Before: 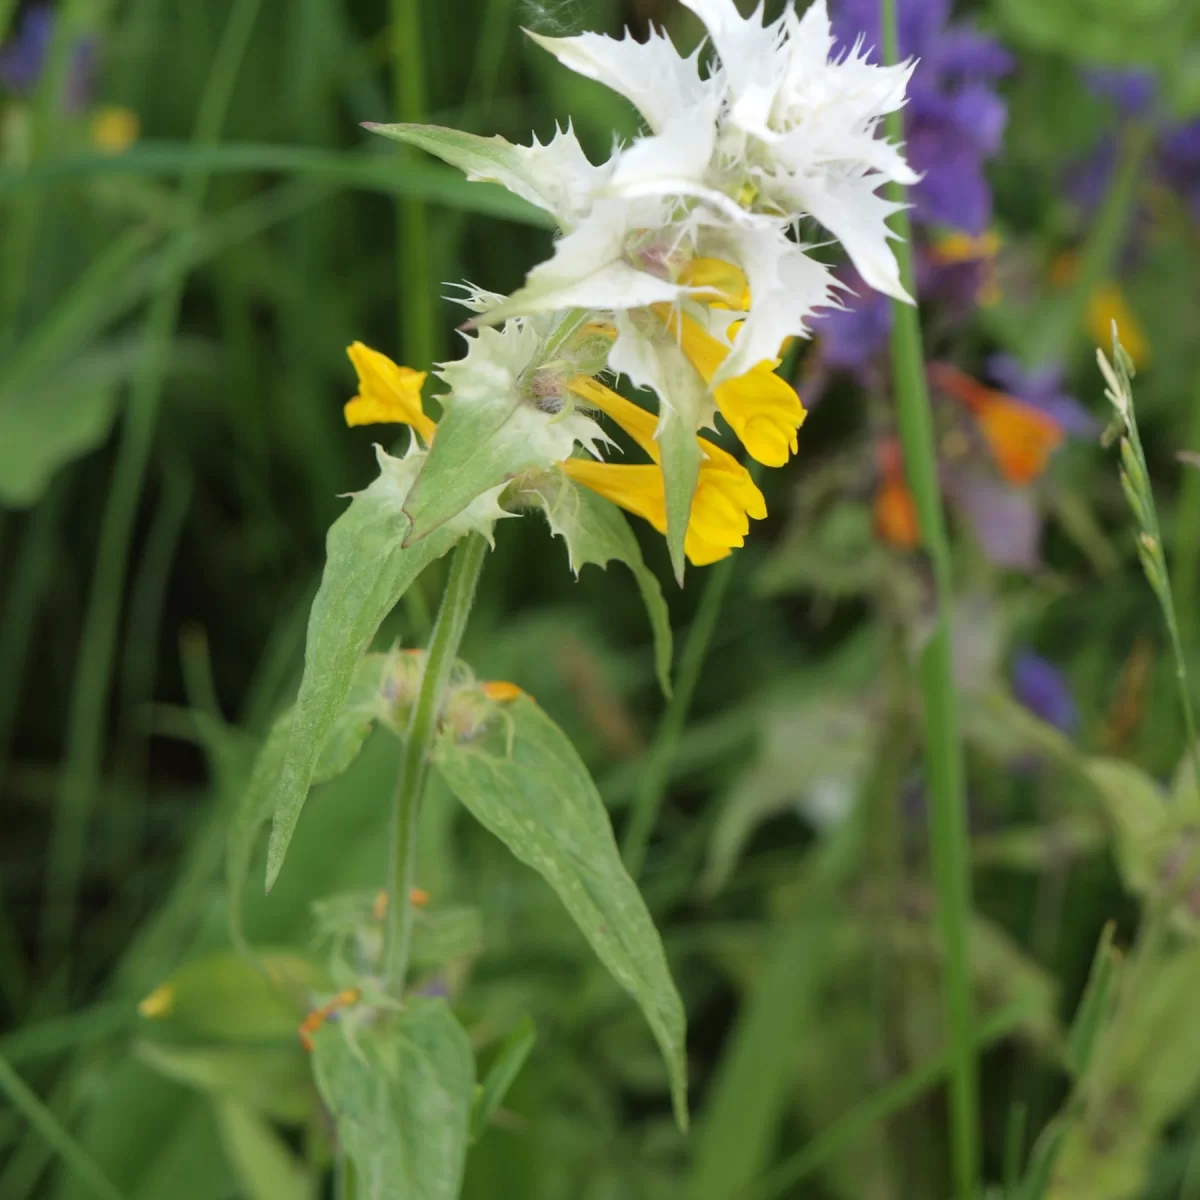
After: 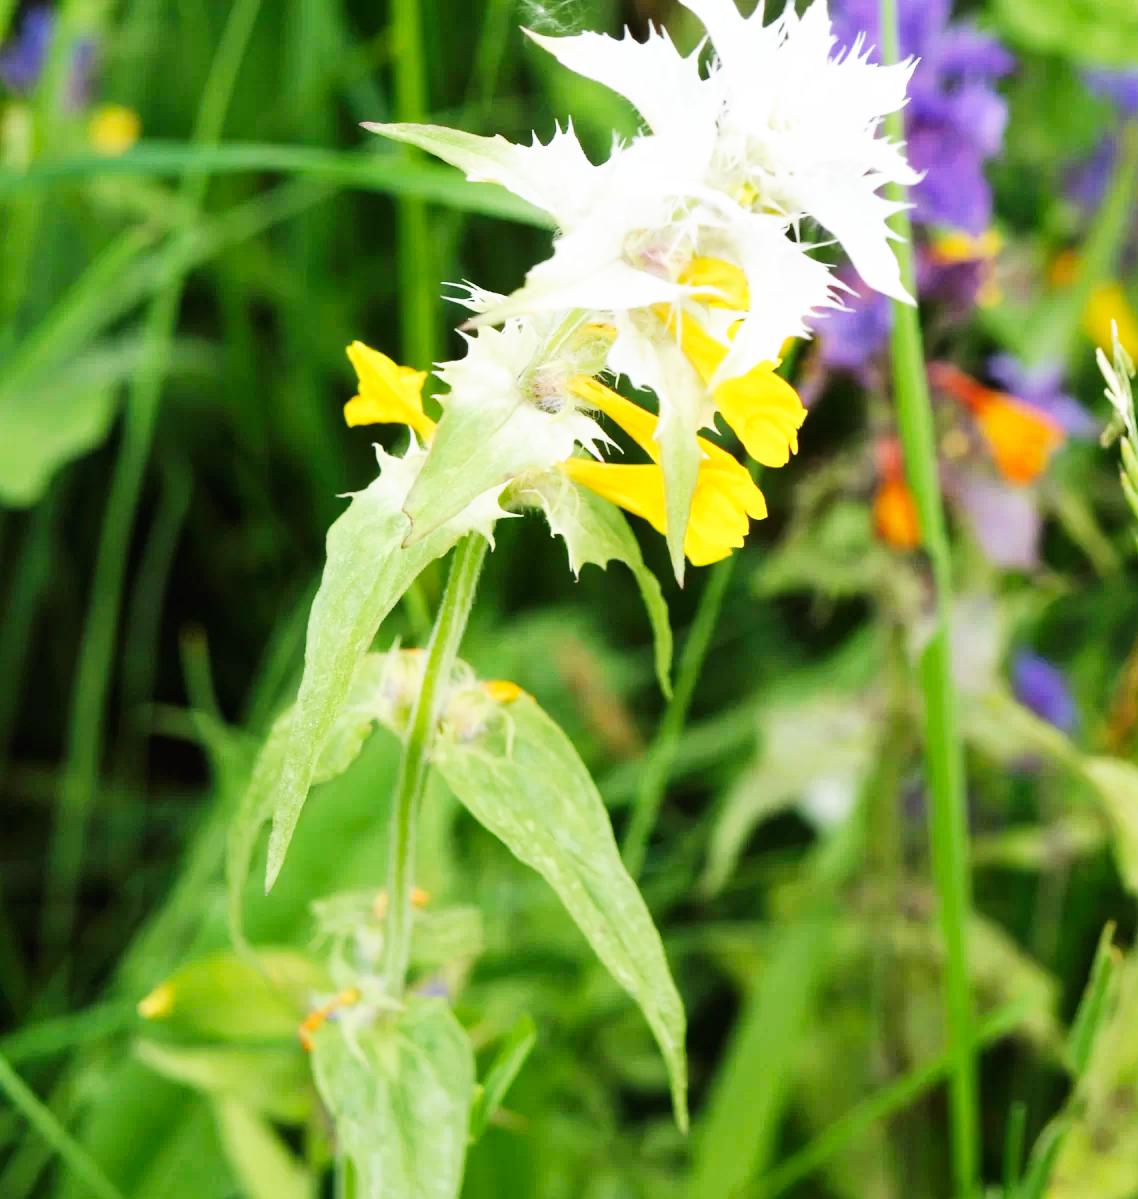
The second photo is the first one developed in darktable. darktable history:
crop and rotate: right 5.167%
base curve: curves: ch0 [(0, 0) (0.007, 0.004) (0.027, 0.03) (0.046, 0.07) (0.207, 0.54) (0.442, 0.872) (0.673, 0.972) (1, 1)], preserve colors none
